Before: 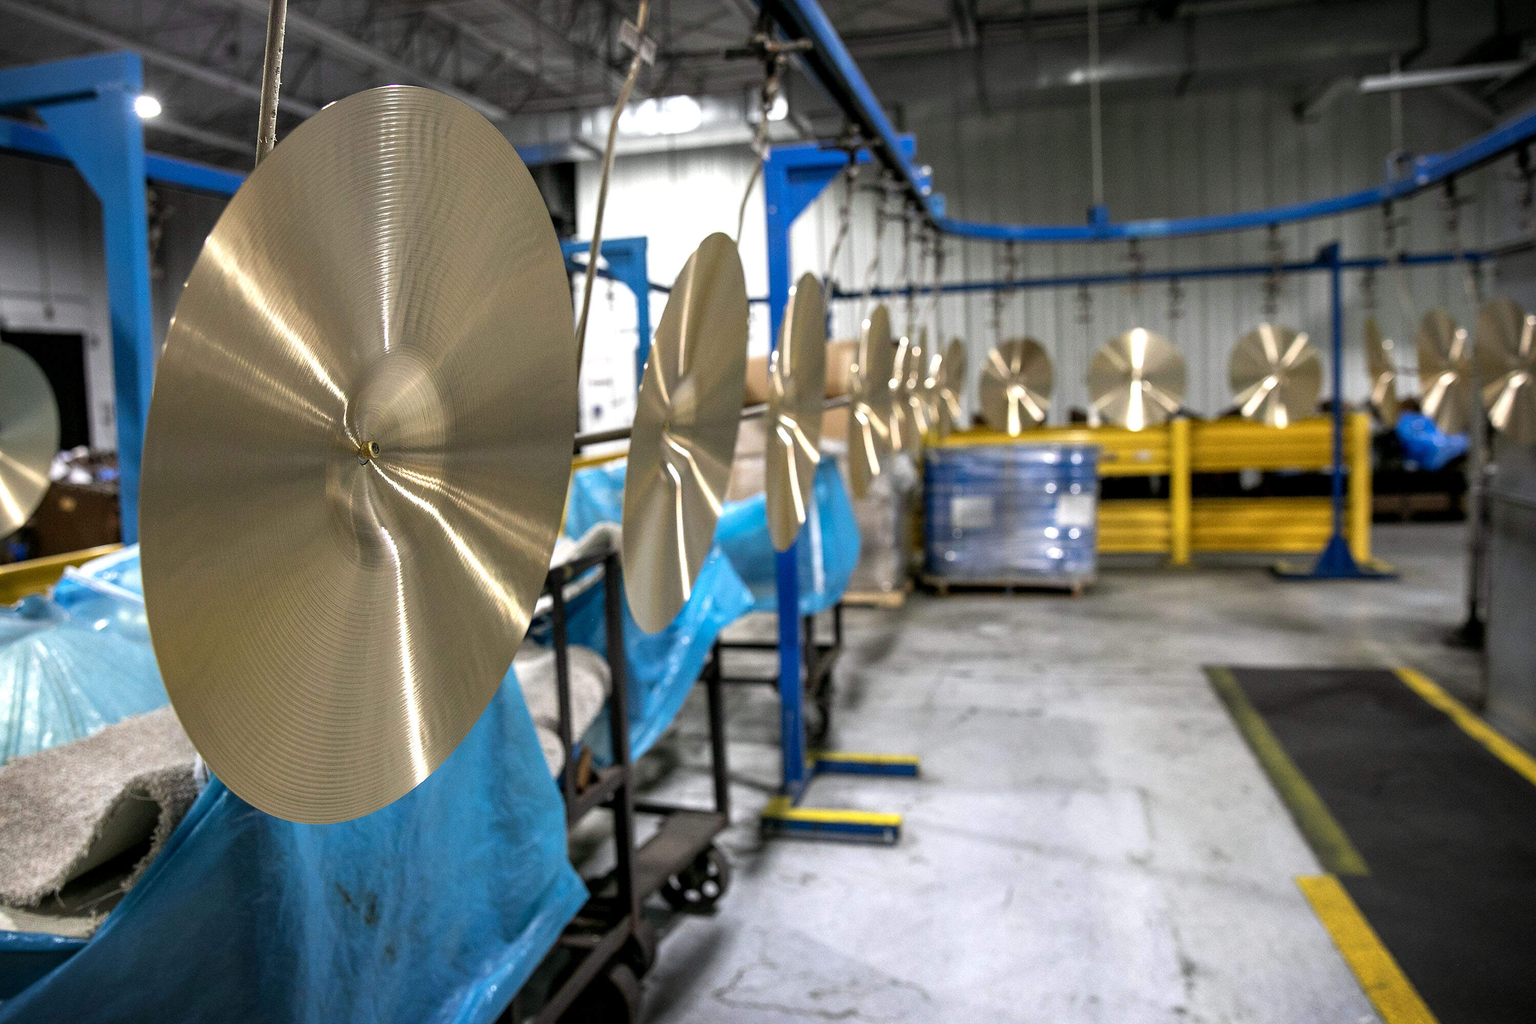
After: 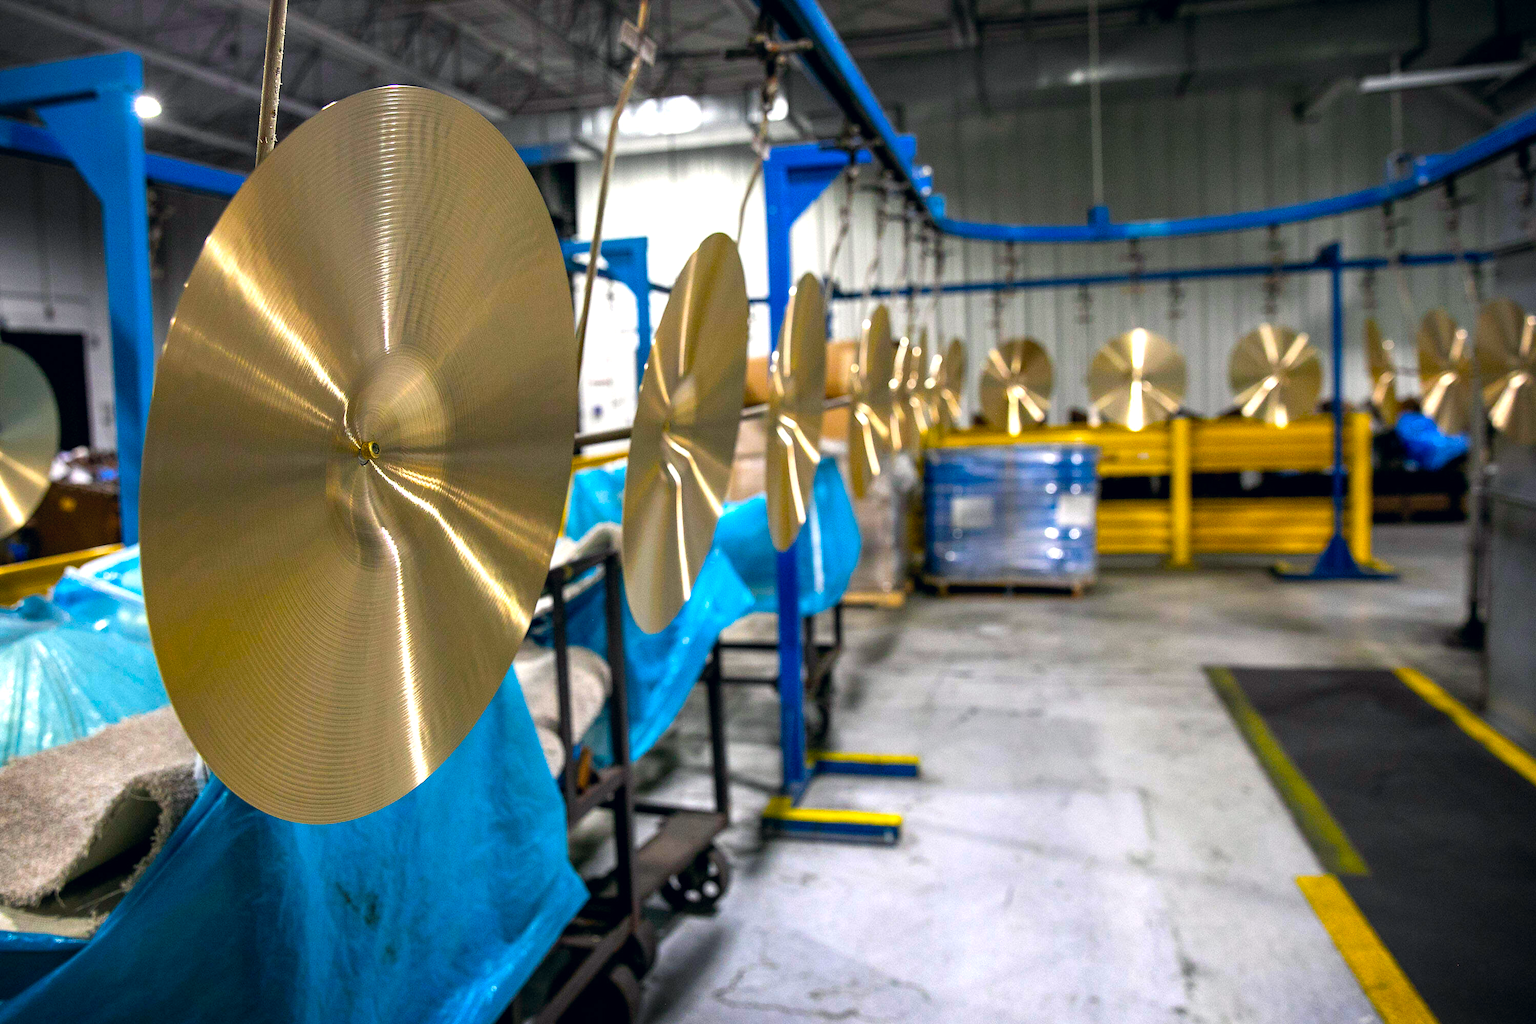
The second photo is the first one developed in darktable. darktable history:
color balance rgb: linear chroma grading › global chroma 10.221%, perceptual saturation grading › global saturation 36.893%, contrast 4.881%
color correction: highlights a* 0.505, highlights b* 2.65, shadows a* -0.732, shadows b* -4.36
